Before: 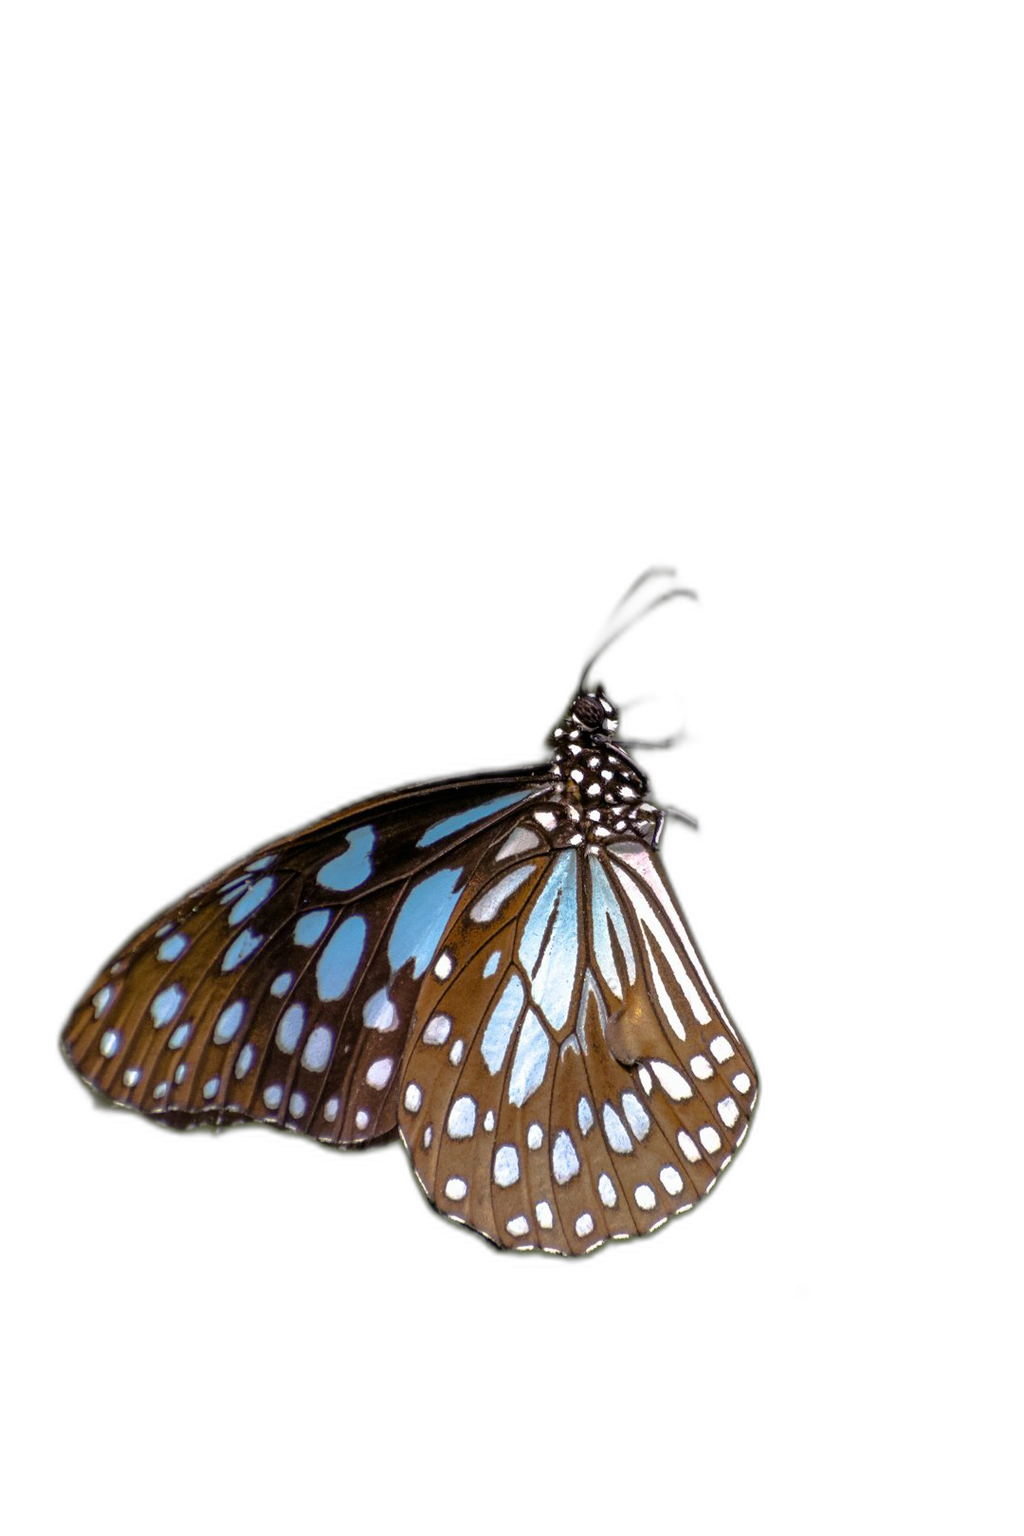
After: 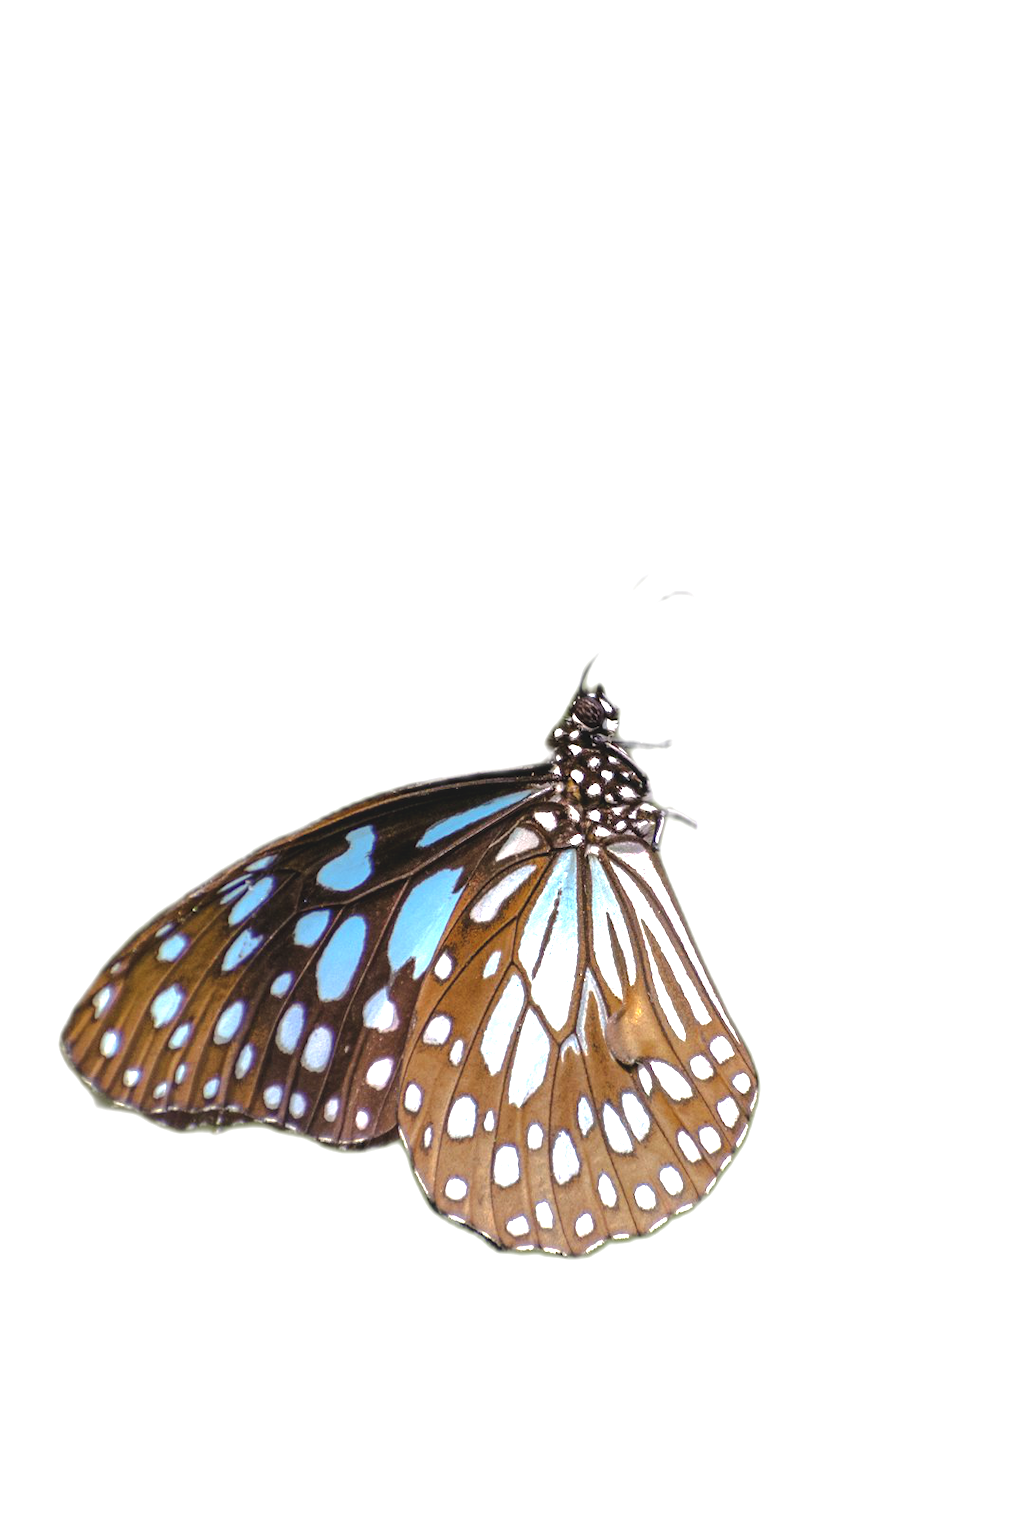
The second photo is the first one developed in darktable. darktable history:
exposure: black level correction -0.005, exposure 1.002 EV, compensate highlight preservation false
